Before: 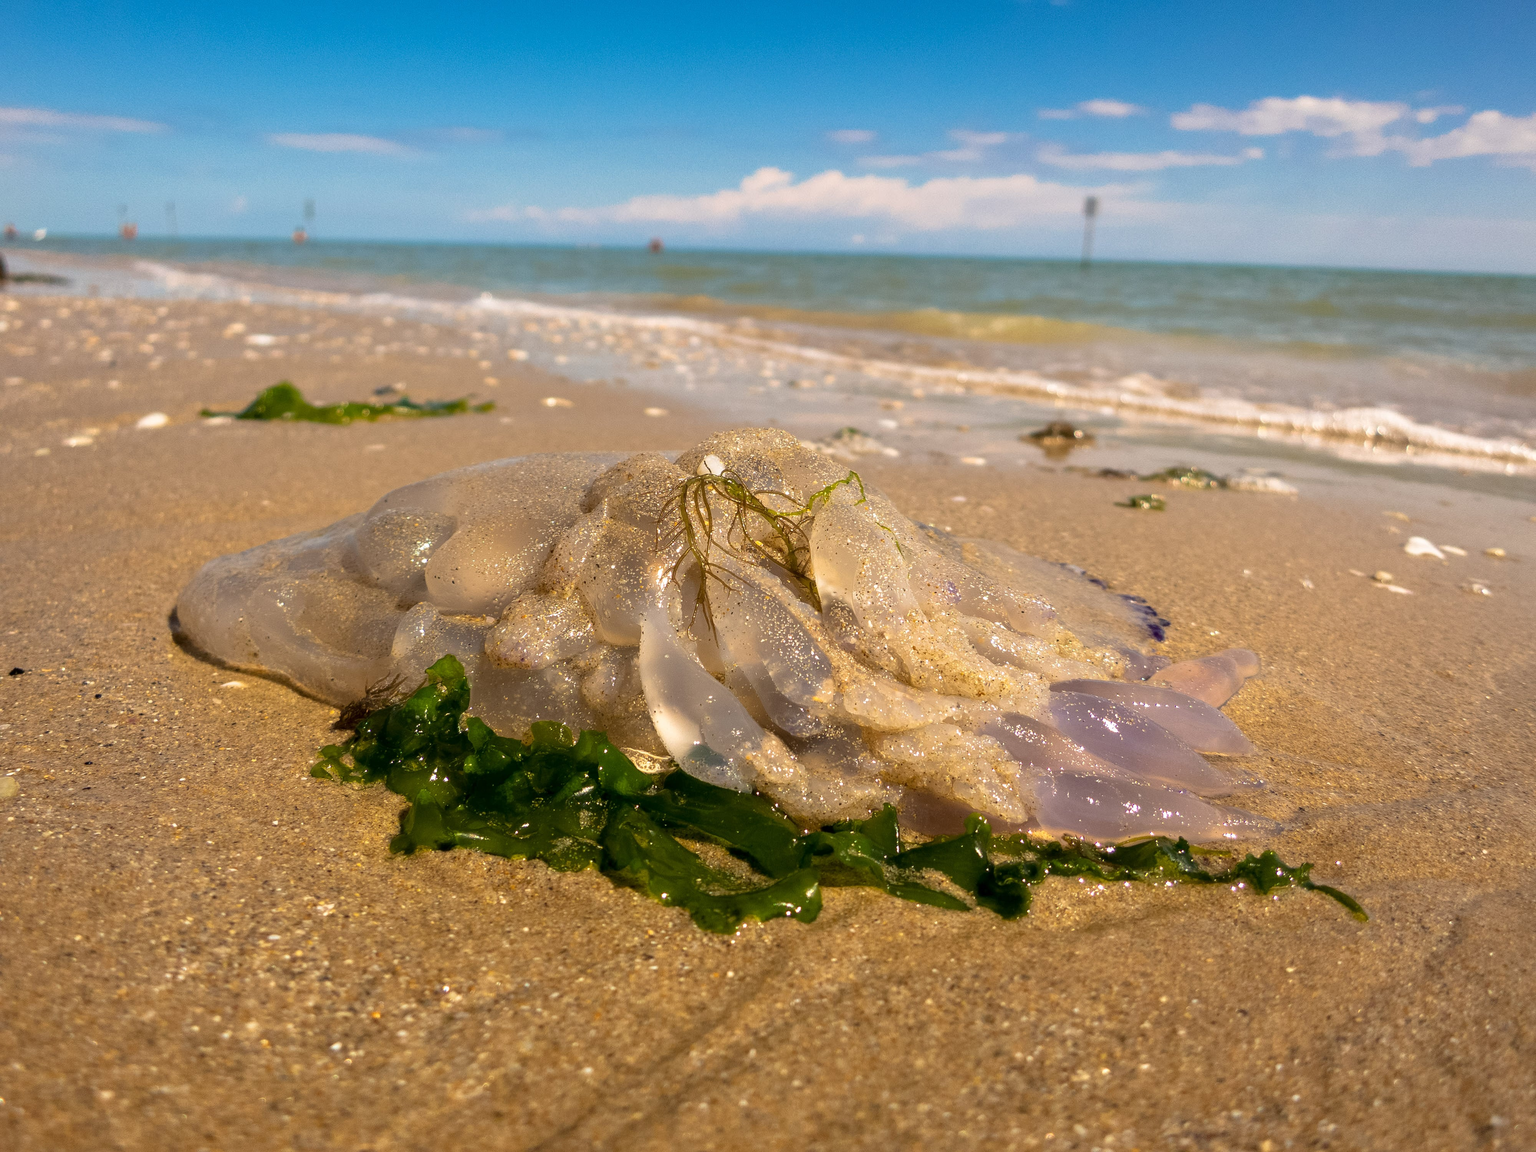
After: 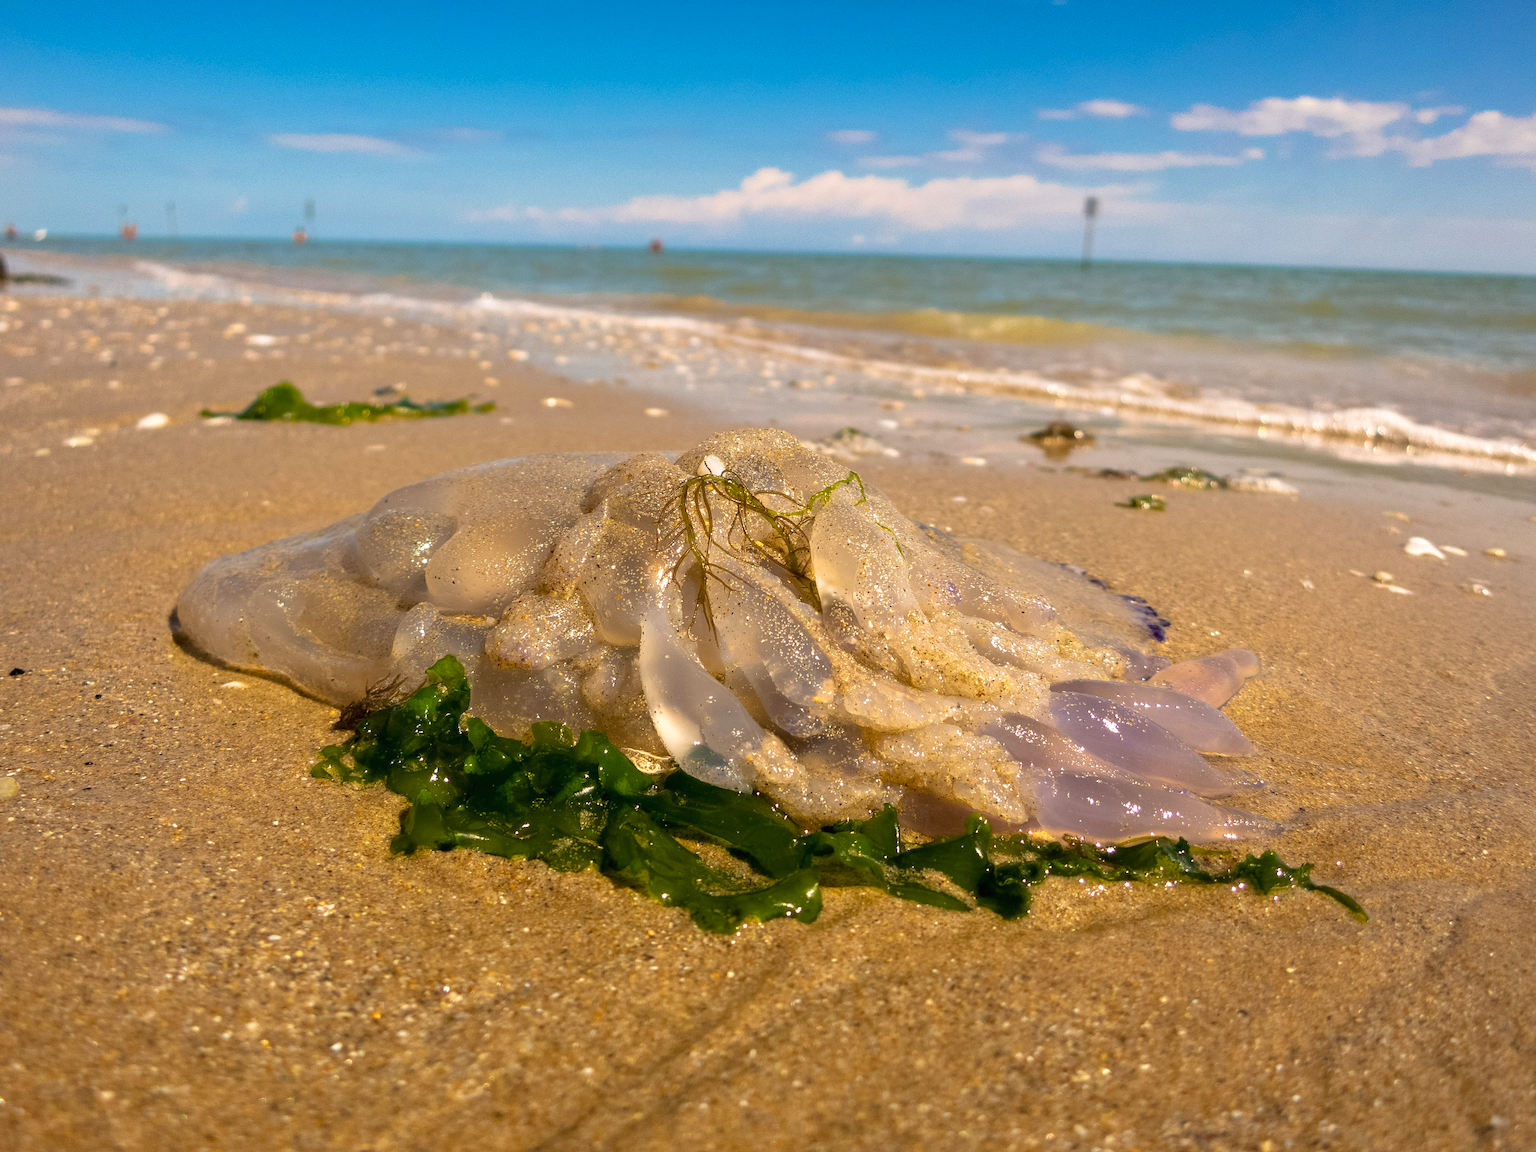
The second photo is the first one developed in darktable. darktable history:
shadows and highlights: shadows 20.5, highlights -20.53, soften with gaussian
exposure: black level correction -0.001, exposure 0.079 EV, compensate exposure bias true, compensate highlight preservation false
color balance rgb: perceptual saturation grading › global saturation 1.937%, perceptual saturation grading › highlights -1.147%, perceptual saturation grading › mid-tones 4.141%, perceptual saturation grading › shadows 8.534%, global vibrance 14.866%
color zones: curves: ch0 [(0, 0.5) (0.143, 0.52) (0.286, 0.5) (0.429, 0.5) (0.571, 0.5) (0.714, 0.5) (0.857, 0.5) (1, 0.5)]; ch1 [(0, 0.489) (0.155, 0.45) (0.286, 0.466) (0.429, 0.5) (0.571, 0.5) (0.714, 0.5) (0.857, 0.5) (1, 0.489)], mix -120.09%
